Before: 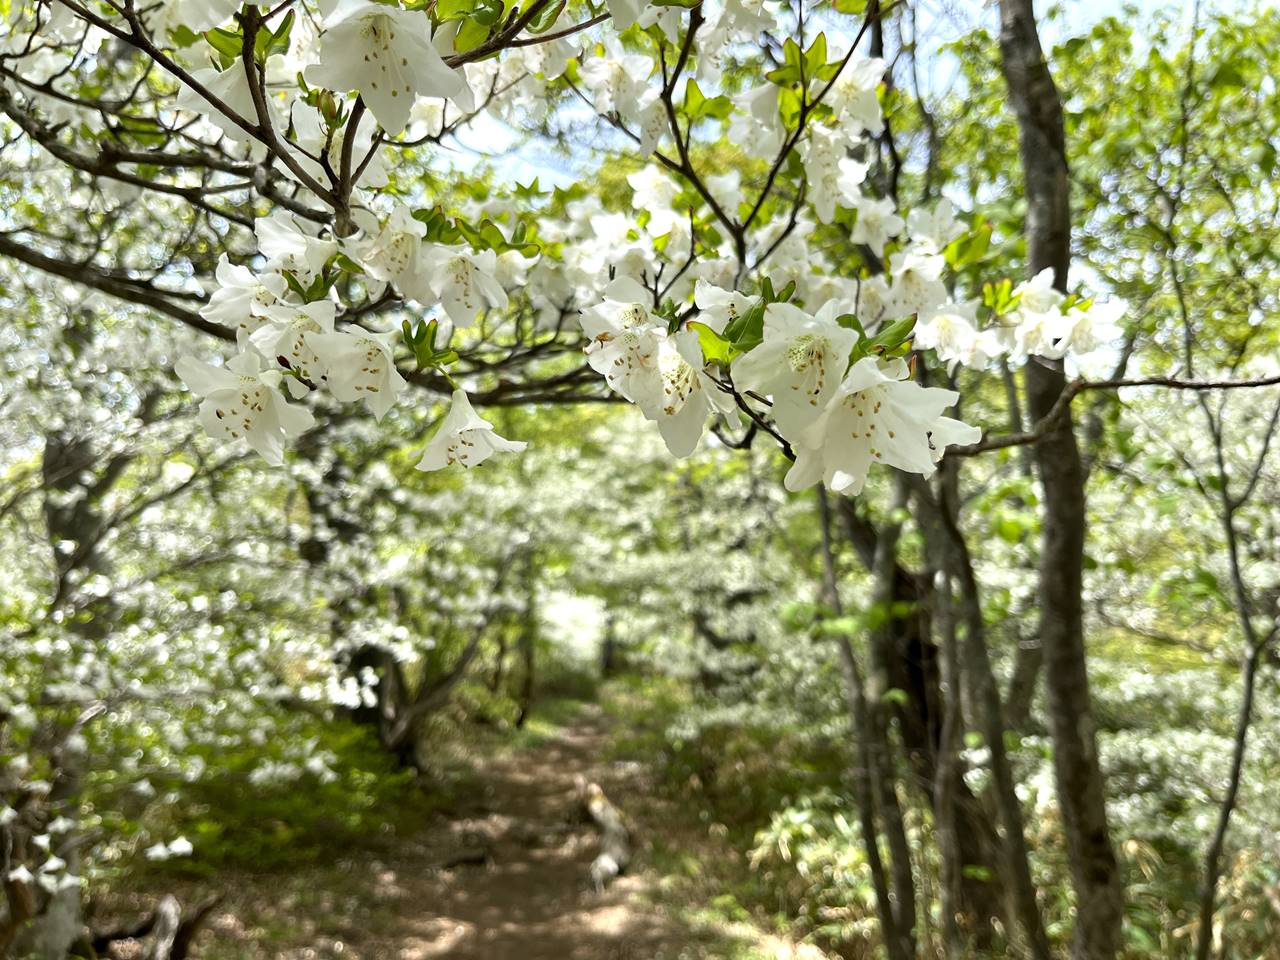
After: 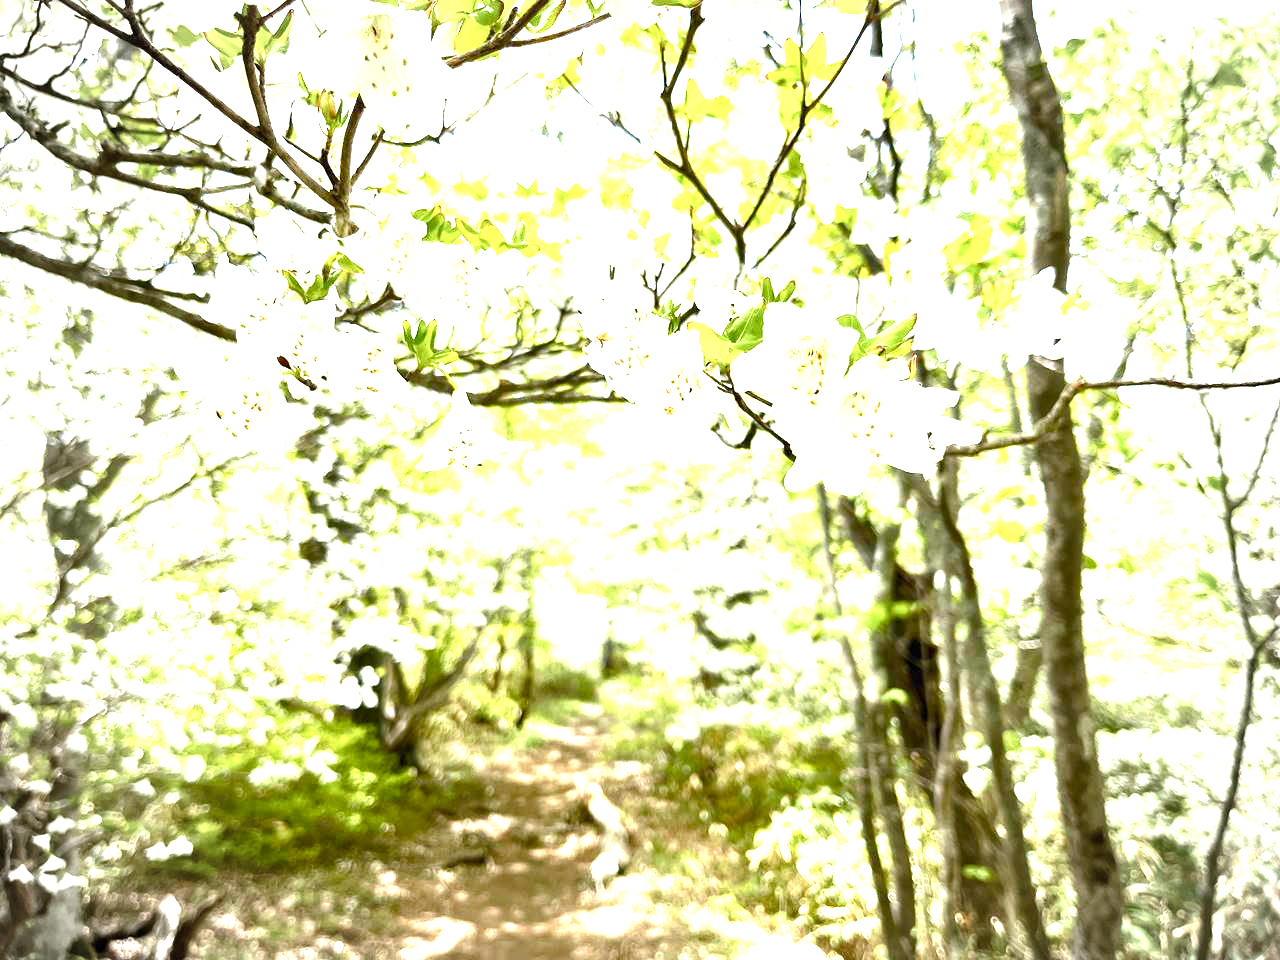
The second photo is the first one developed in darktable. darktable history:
vignetting: fall-off start 71.74%
color balance rgb: linear chroma grading › shadows 32%, linear chroma grading › global chroma -2%, linear chroma grading › mid-tones 4%, perceptual saturation grading › global saturation -2%, perceptual saturation grading › highlights -8%, perceptual saturation grading › mid-tones 8%, perceptual saturation grading › shadows 4%, perceptual brilliance grading › highlights 8%, perceptual brilliance grading › mid-tones 4%, perceptual brilliance grading › shadows 2%, global vibrance 16%, saturation formula JzAzBz (2021)
contrast brightness saturation: contrast 0.05
exposure: exposure 2.207 EV, compensate highlight preservation false
